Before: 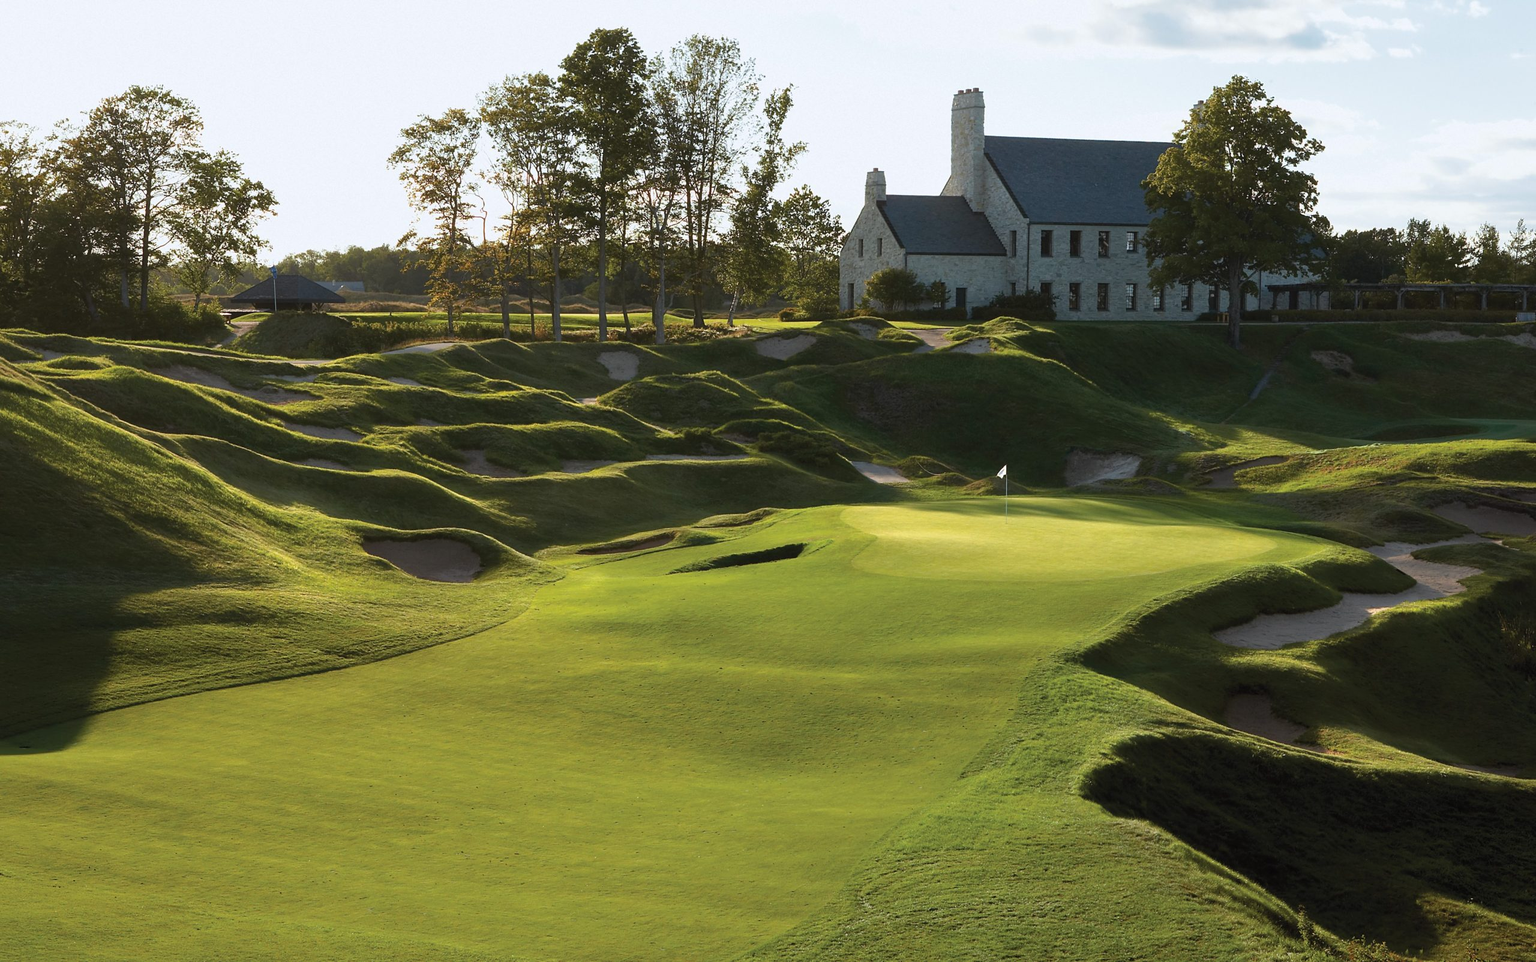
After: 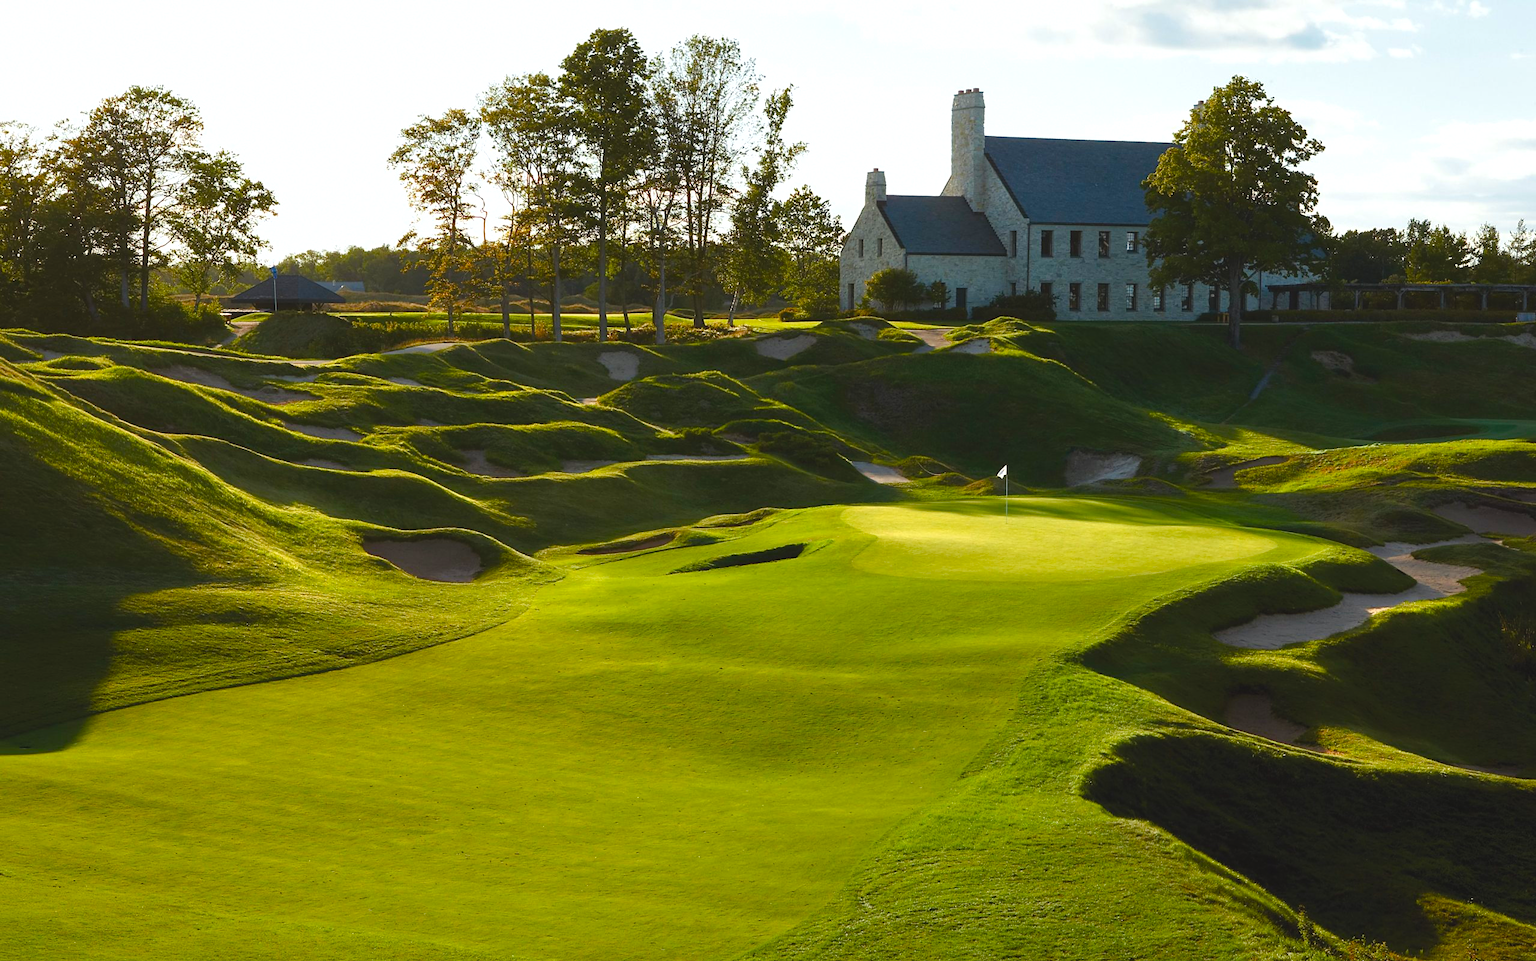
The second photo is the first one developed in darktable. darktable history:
contrast brightness saturation: contrast 0.042, saturation 0.156
color balance rgb: highlights gain › luminance 5.693%, highlights gain › chroma 1.204%, highlights gain › hue 90.23°, global offset › luminance 0.691%, perceptual saturation grading › global saturation 23.247%, perceptual saturation grading › highlights -23.903%, perceptual saturation grading › mid-tones 23.777%, perceptual saturation grading › shadows 40.078%, contrast 4.231%
